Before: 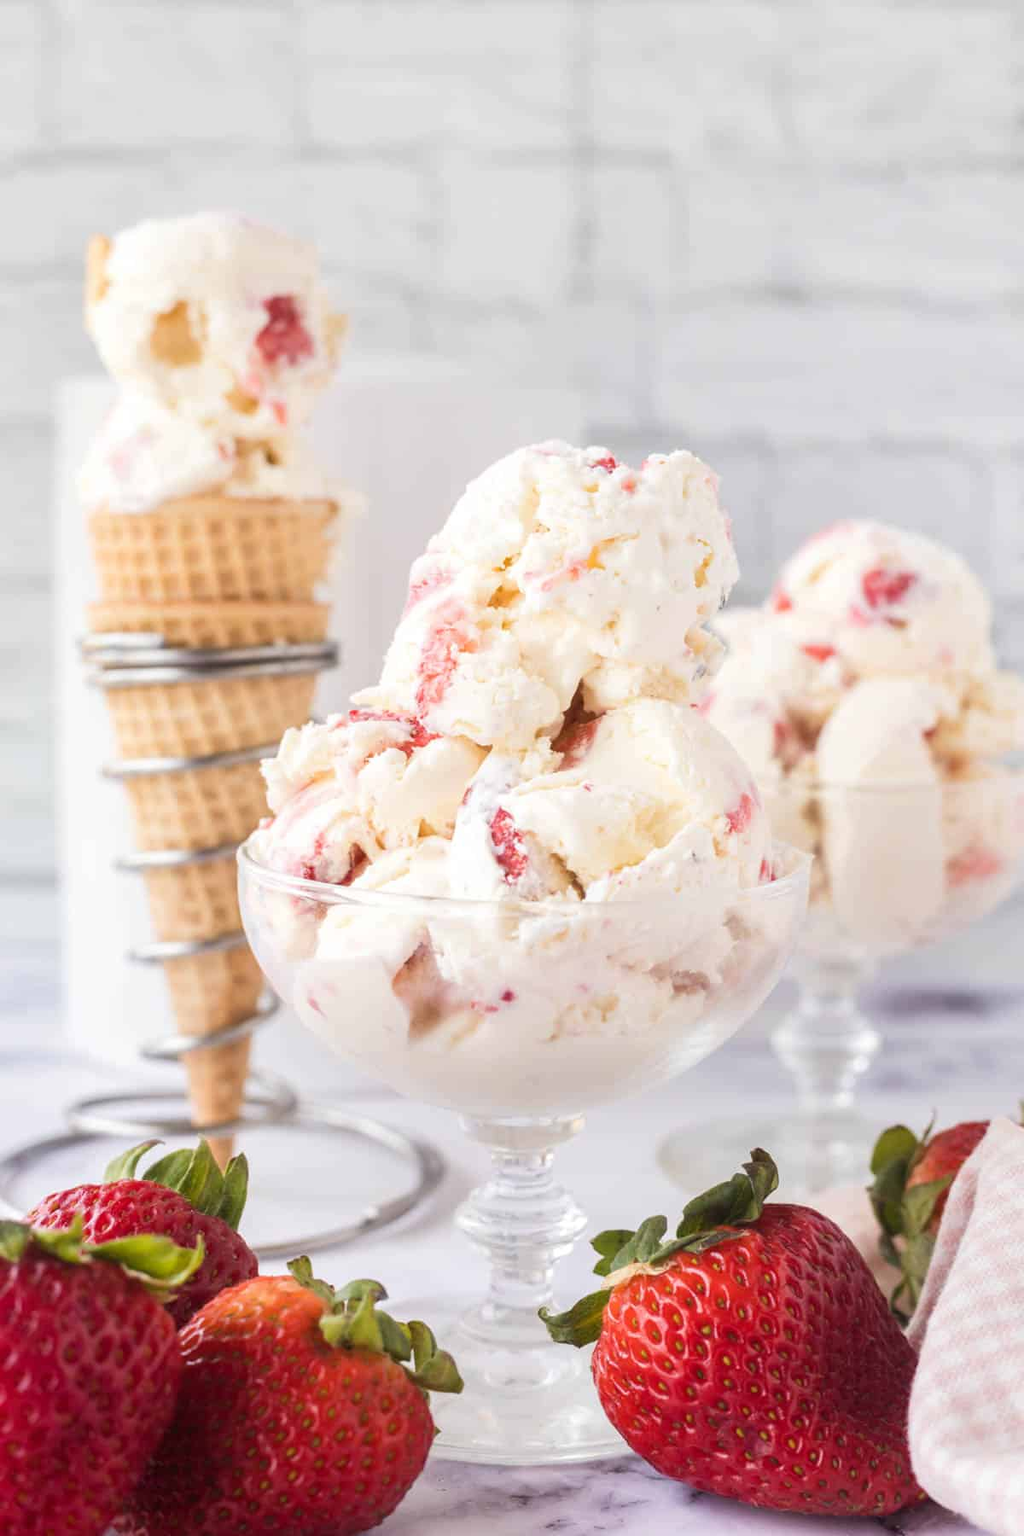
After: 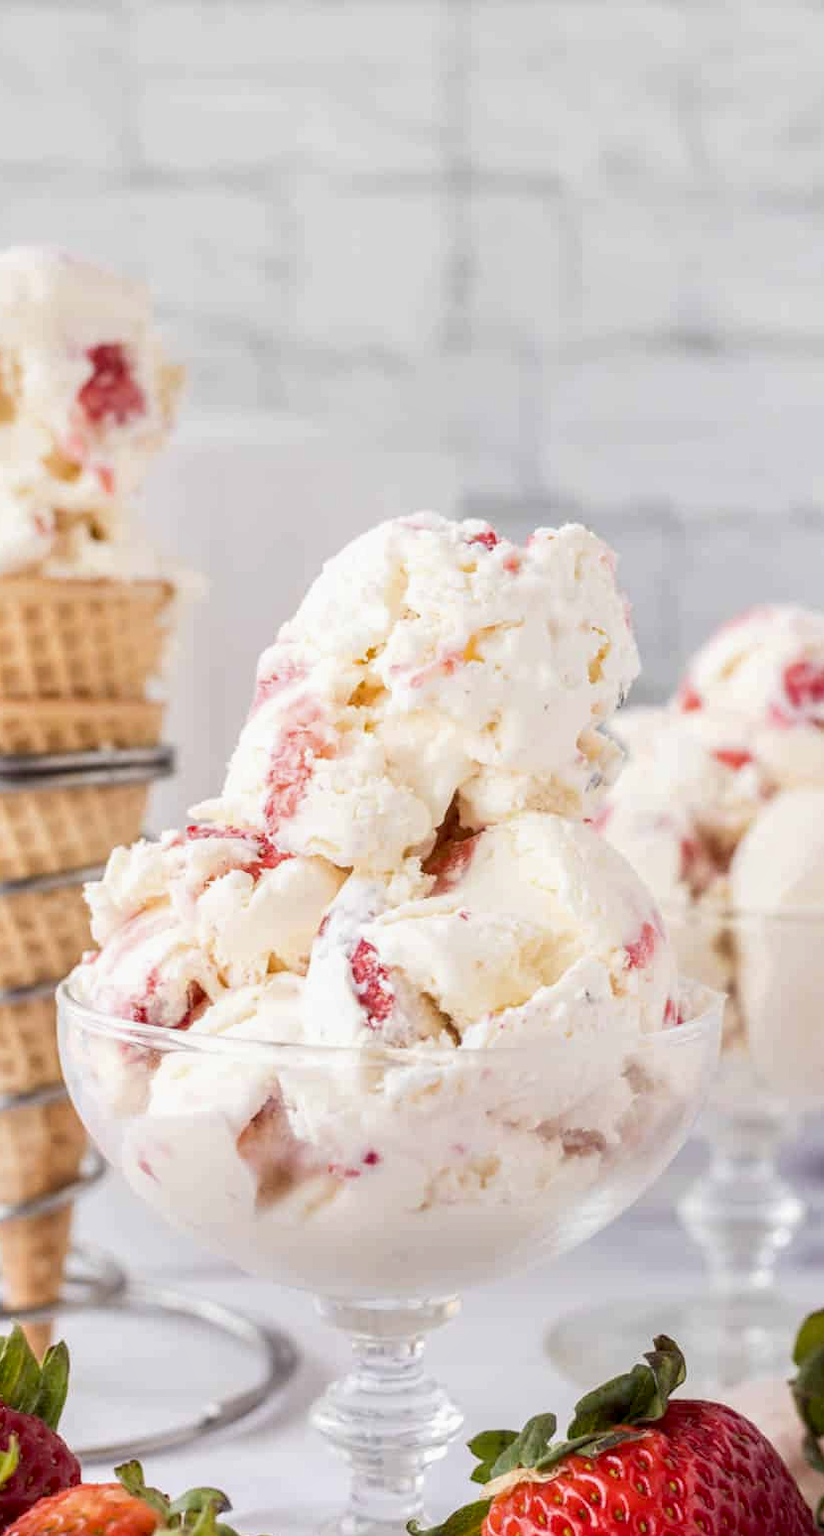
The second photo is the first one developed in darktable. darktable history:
local contrast: on, module defaults
exposure: black level correction 0.009, exposure -0.159 EV, compensate highlight preservation false
crop: left 18.479%, right 12.2%, bottom 13.971%
